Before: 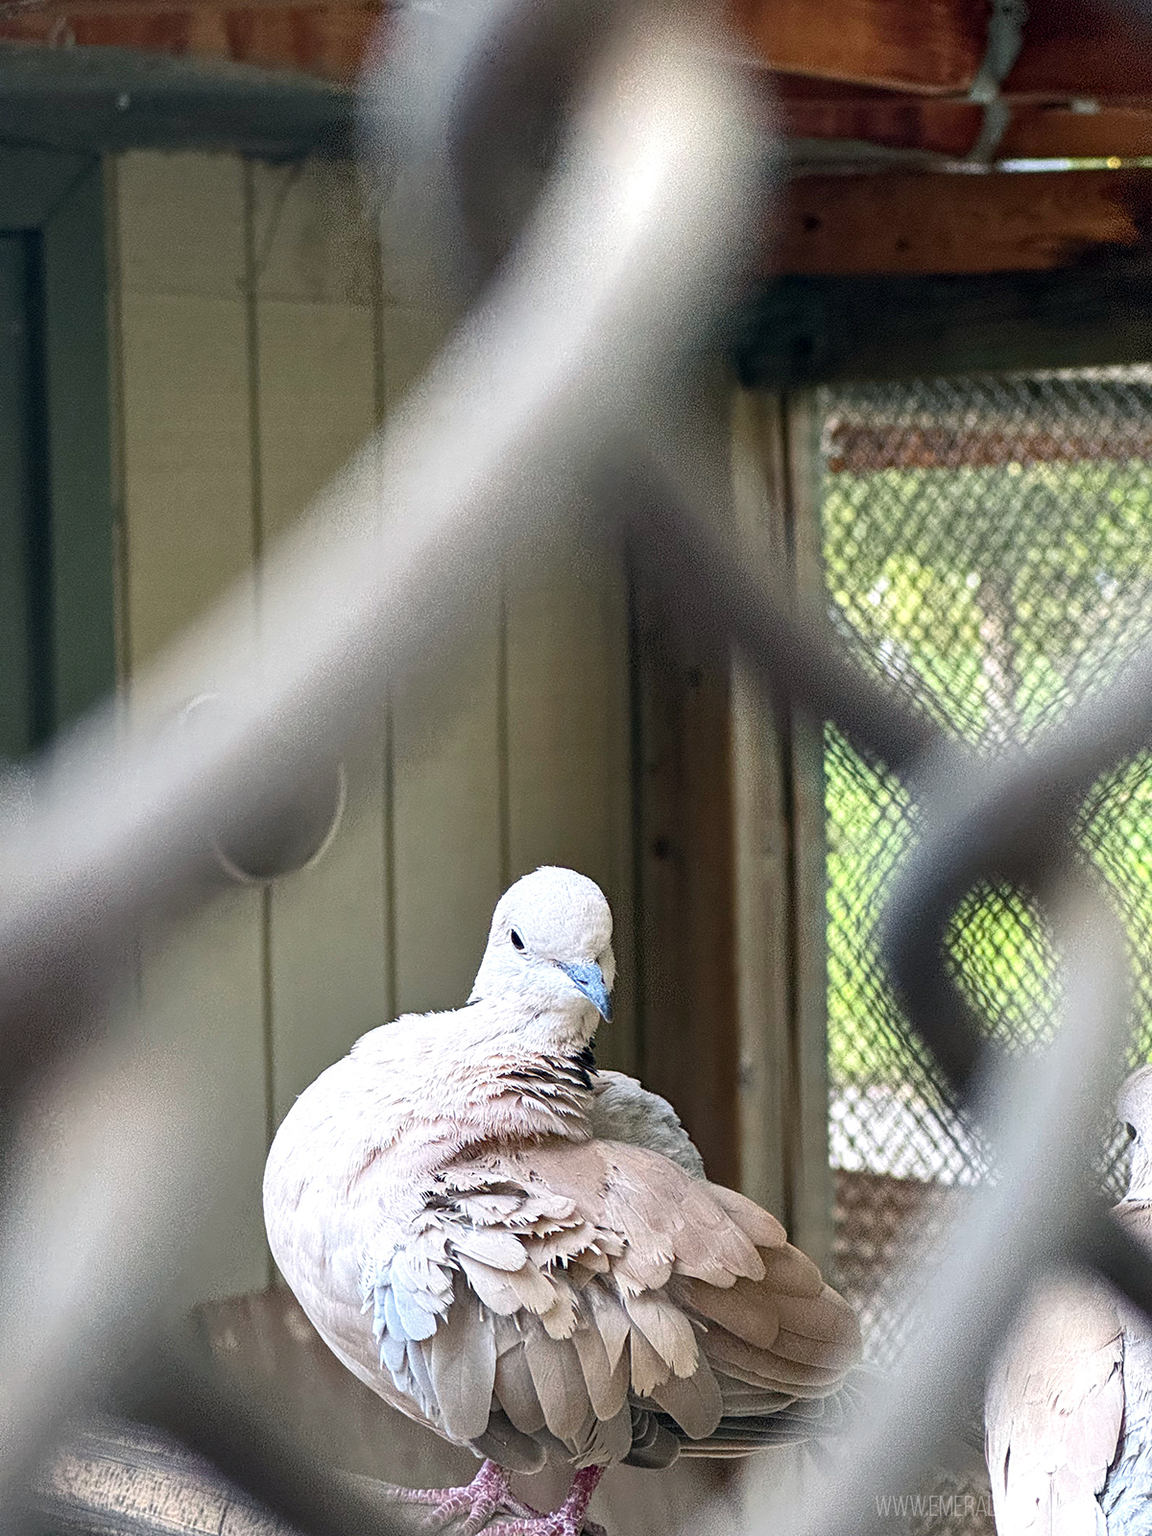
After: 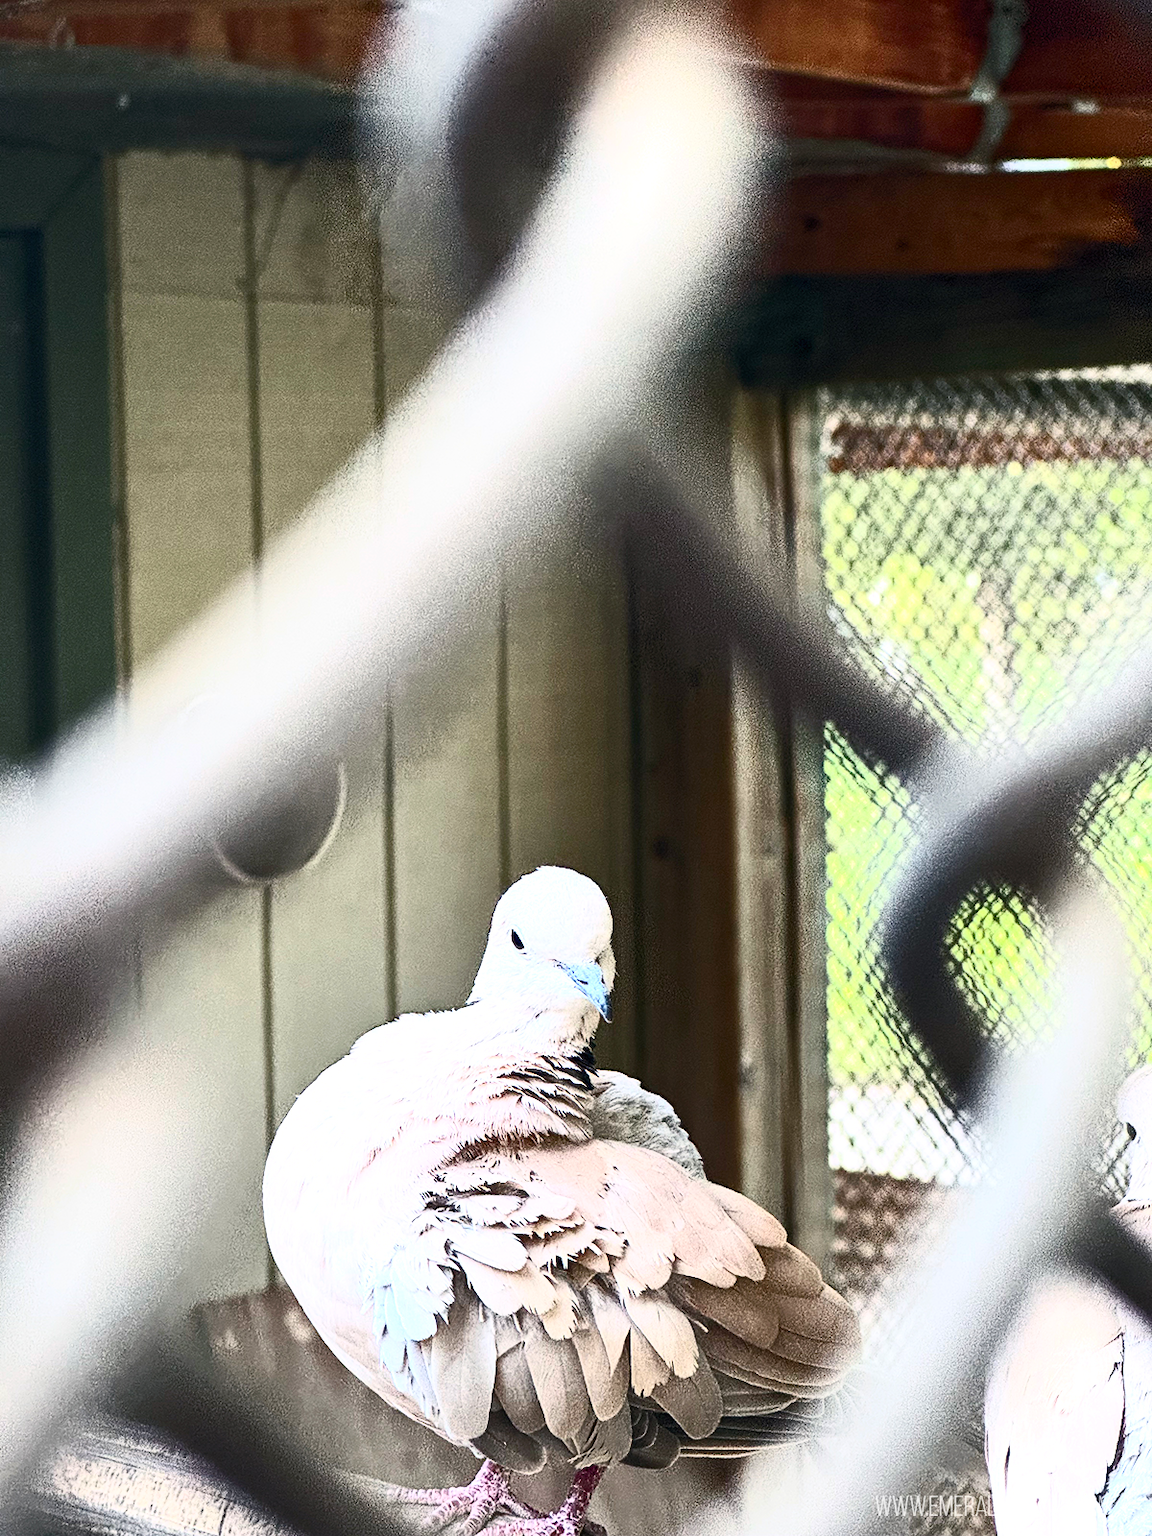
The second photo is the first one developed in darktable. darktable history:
contrast brightness saturation: contrast 0.603, brightness 0.341, saturation 0.137
